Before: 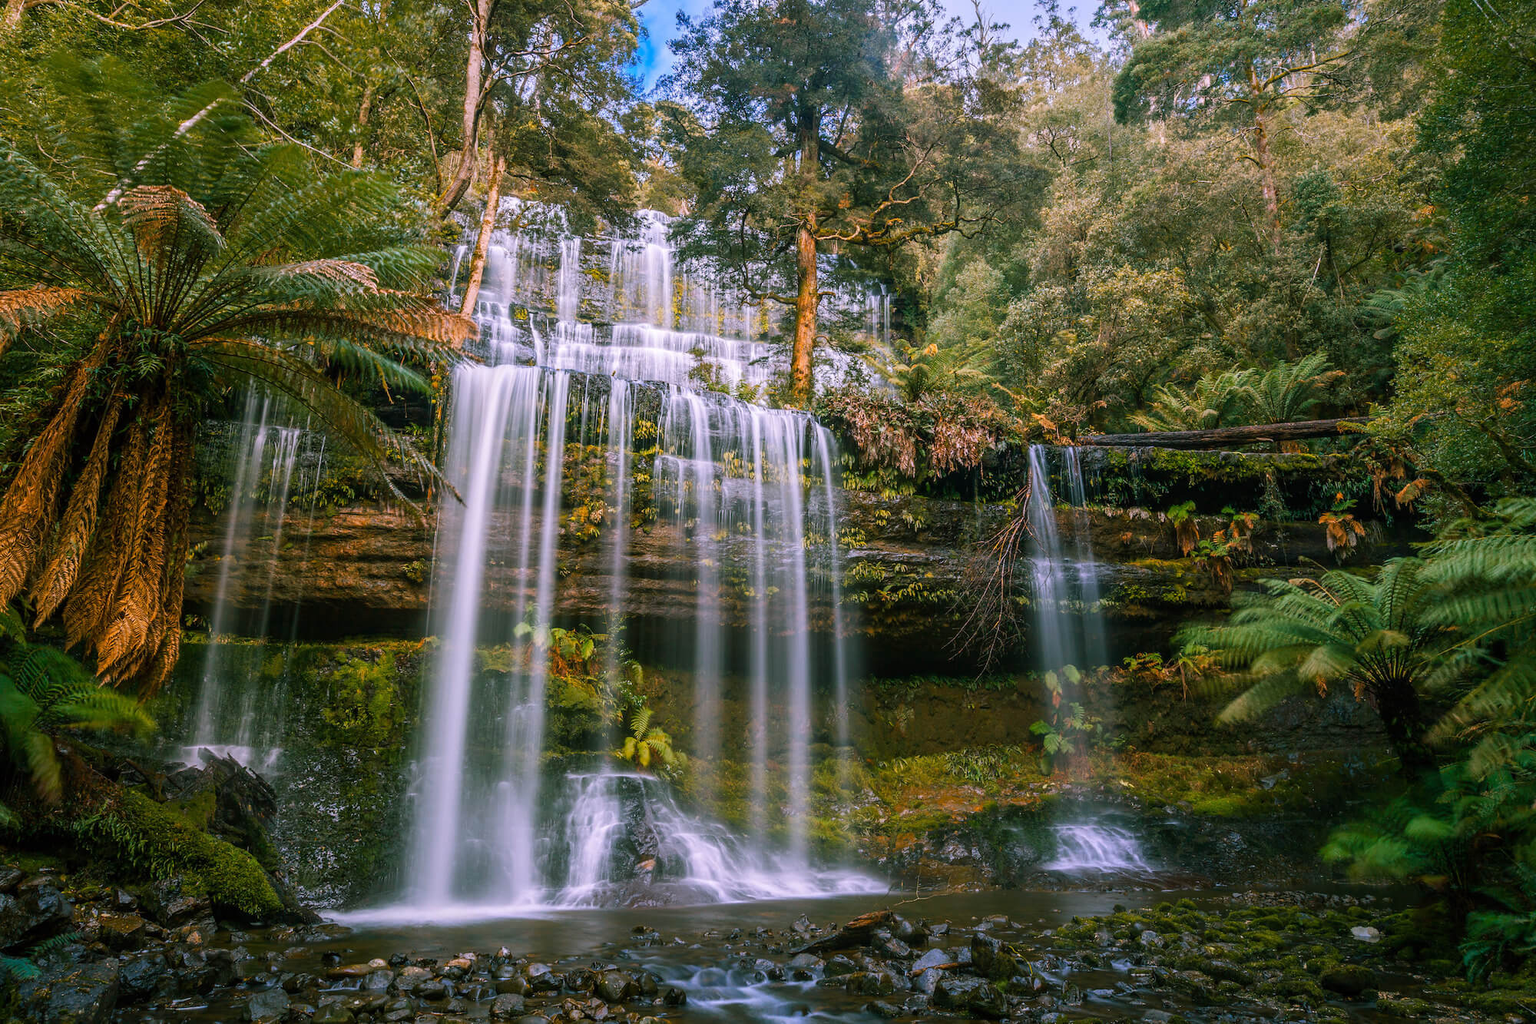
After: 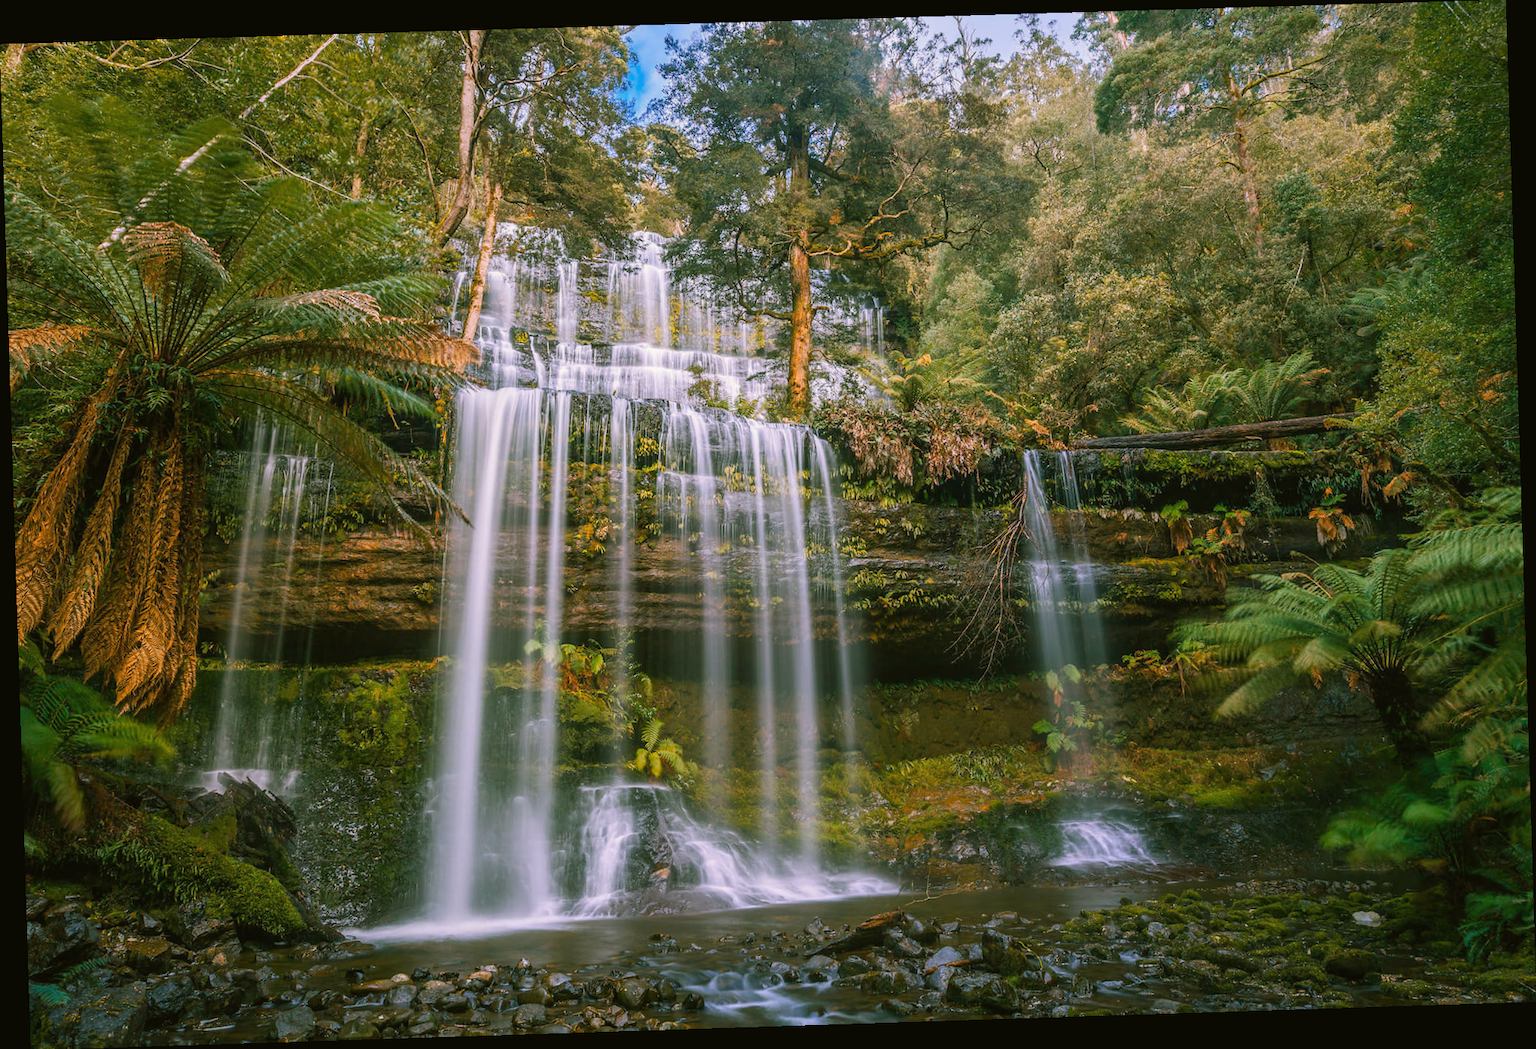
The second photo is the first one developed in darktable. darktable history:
rotate and perspective: rotation -1.77°, lens shift (horizontal) 0.004, automatic cropping off
exposure: exposure 0.078 EV, compensate highlight preservation false
color balance: mode lift, gamma, gain (sRGB), lift [1.04, 1, 1, 0.97], gamma [1.01, 1, 1, 0.97], gain [0.96, 1, 1, 0.97]
